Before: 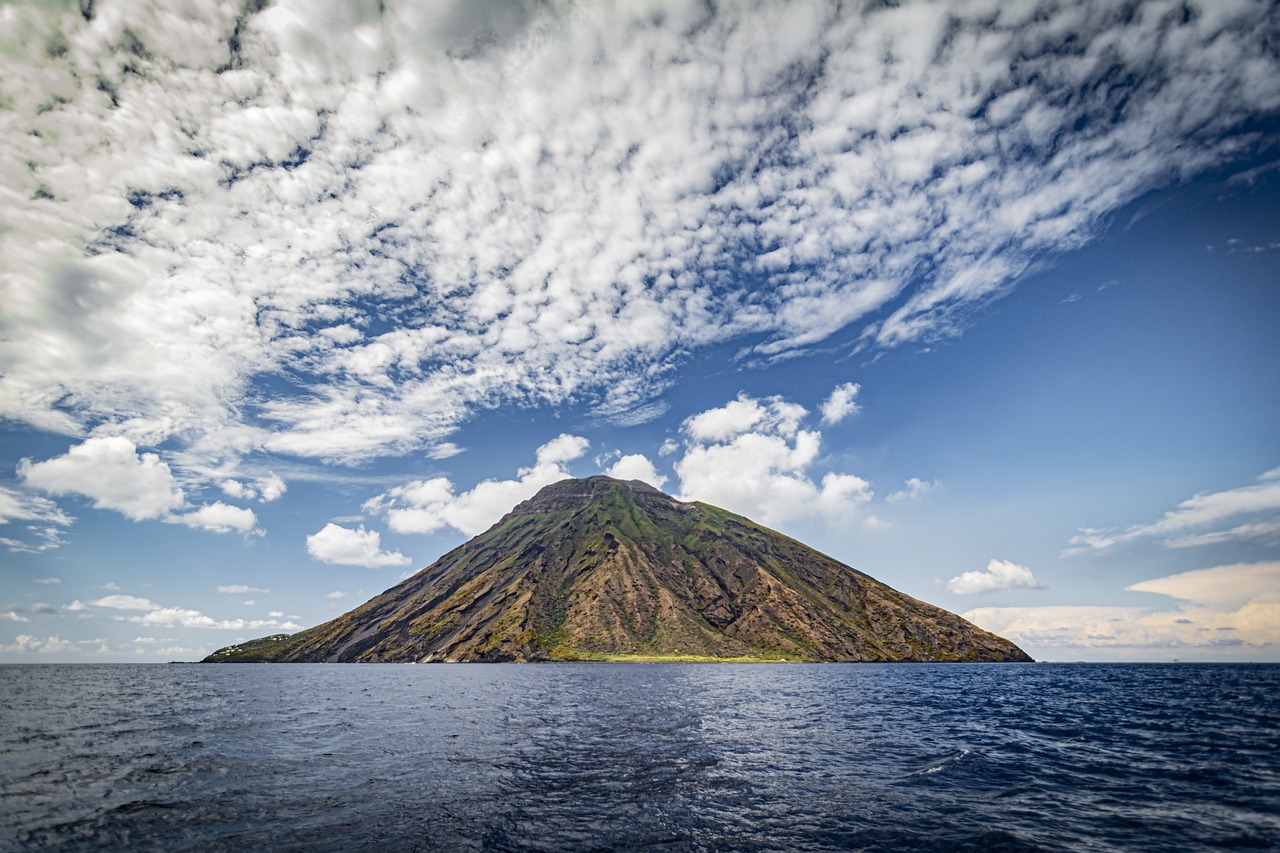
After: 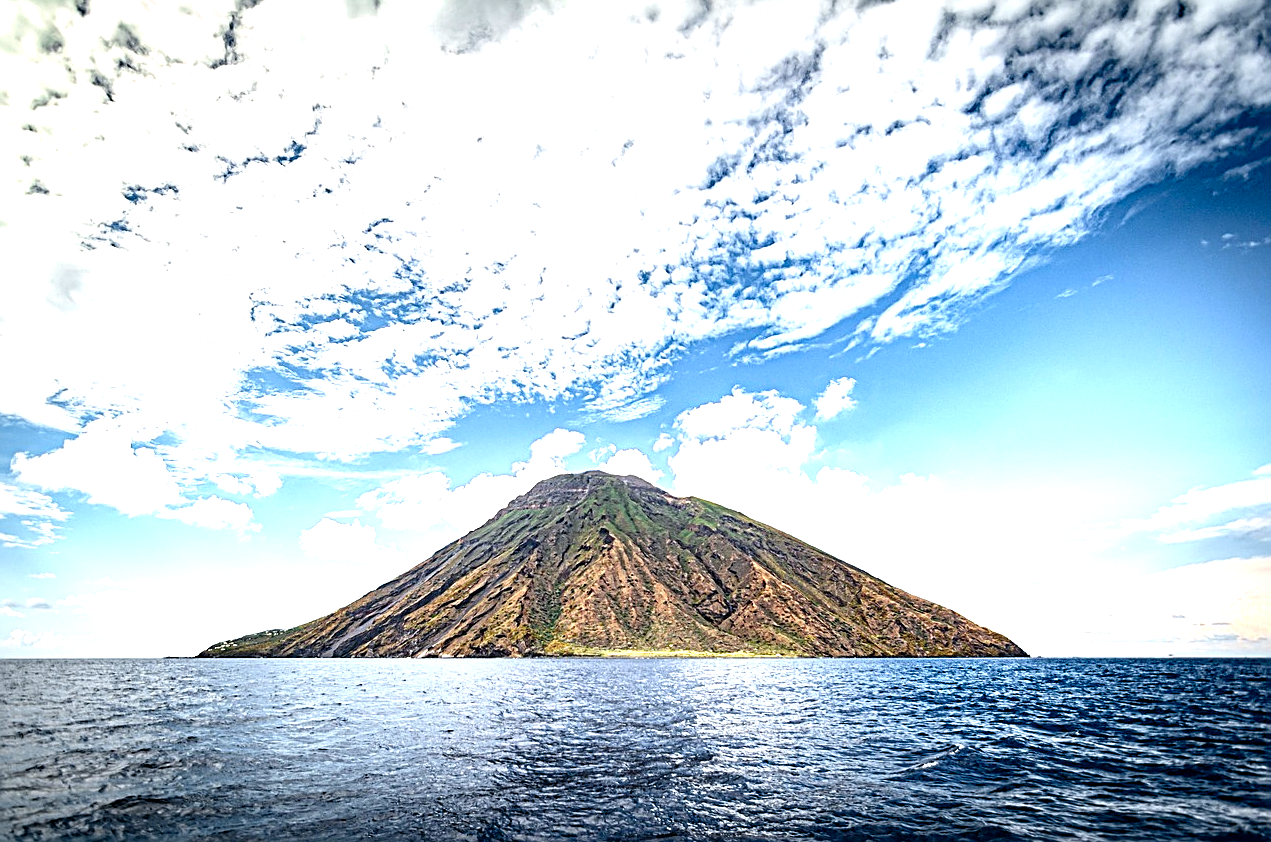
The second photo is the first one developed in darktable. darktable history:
crop: left 0.416%, top 0.661%, right 0.223%, bottom 0.571%
sharpen: on, module defaults
levels: levels [0, 0.352, 0.703]
color zones: curves: ch0 [(0, 0.5) (0.125, 0.4) (0.25, 0.5) (0.375, 0.4) (0.5, 0.4) (0.625, 0.6) (0.75, 0.6) (0.875, 0.5)]; ch1 [(0, 0.35) (0.125, 0.45) (0.25, 0.35) (0.375, 0.35) (0.5, 0.35) (0.625, 0.35) (0.75, 0.45) (0.875, 0.35)]; ch2 [(0, 0.6) (0.125, 0.5) (0.25, 0.5) (0.375, 0.6) (0.5, 0.6) (0.625, 0.5) (0.75, 0.5) (0.875, 0.5)]
